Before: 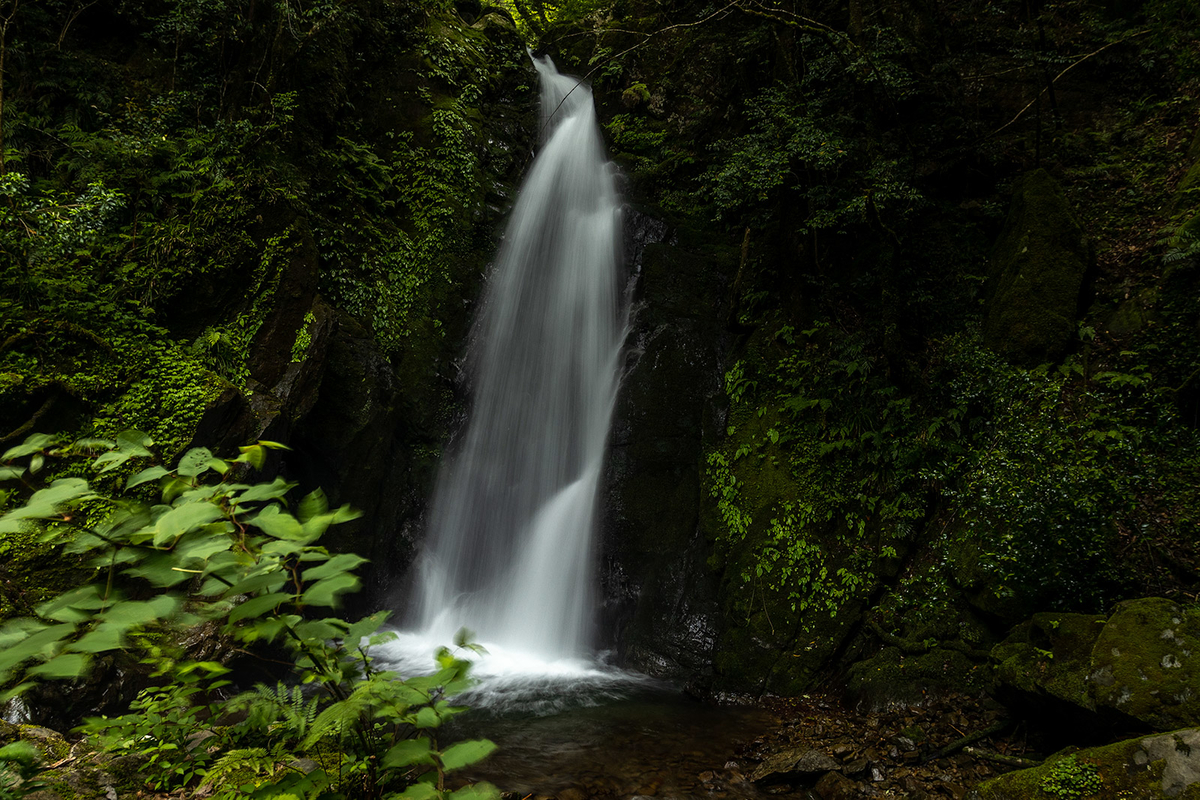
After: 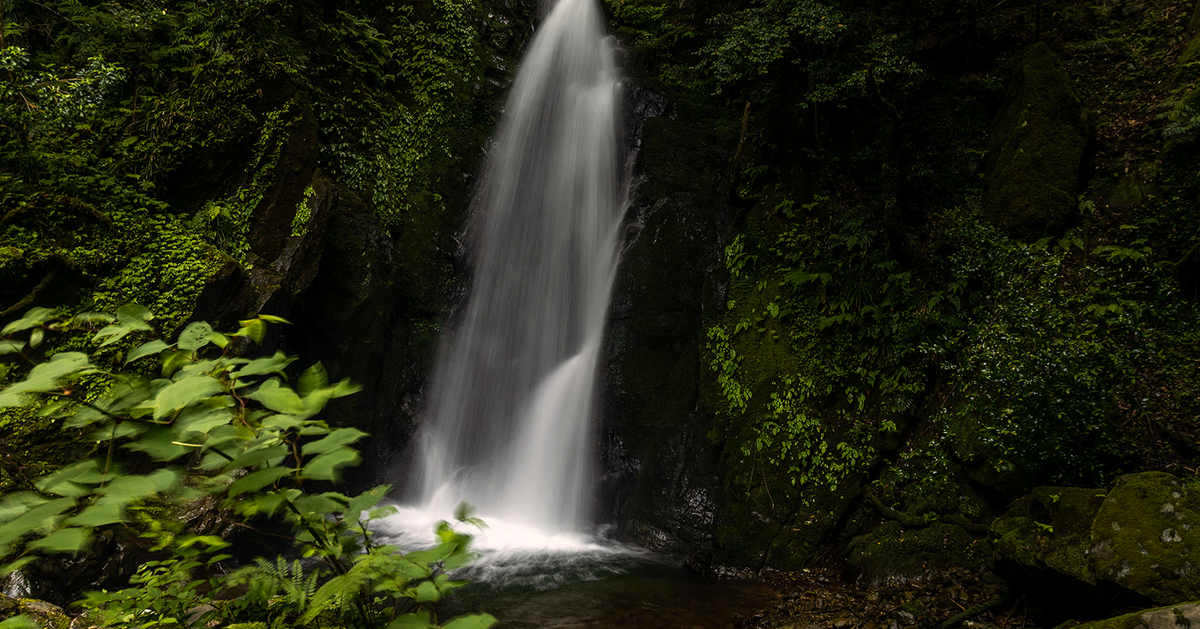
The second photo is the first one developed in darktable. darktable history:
crop and rotate: top 15.824%, bottom 5.55%
color correction: highlights a* 6.82, highlights b* 4.39
